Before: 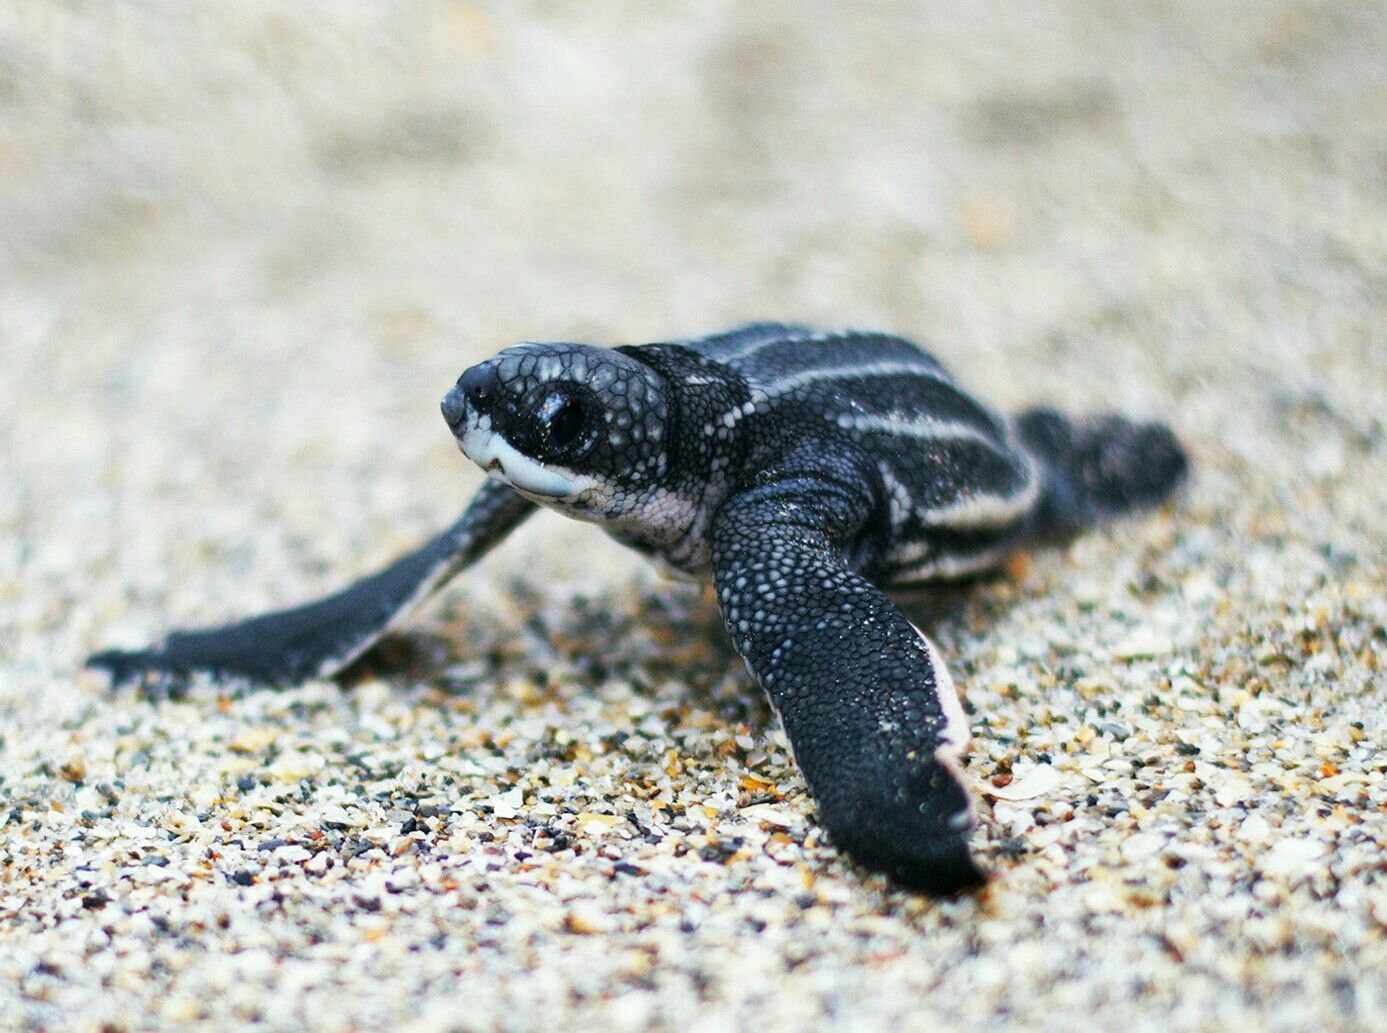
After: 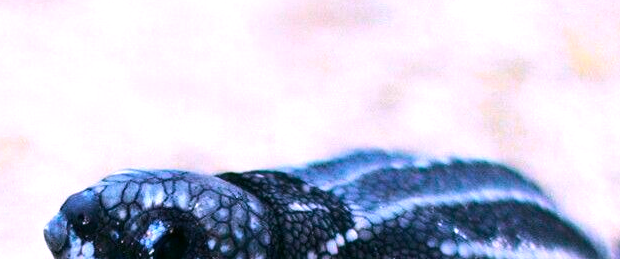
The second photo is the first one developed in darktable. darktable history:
crop: left 28.64%, top 16.832%, right 26.637%, bottom 58.055%
tone equalizer: -8 EV -0.75 EV, -7 EV -0.7 EV, -6 EV -0.6 EV, -5 EV -0.4 EV, -3 EV 0.4 EV, -2 EV 0.6 EV, -1 EV 0.7 EV, +0 EV 0.75 EV, edges refinement/feathering 500, mask exposure compensation -1.57 EV, preserve details no
color balance: input saturation 134.34%, contrast -10.04%, contrast fulcrum 19.67%, output saturation 133.51%
white balance: red 1.066, blue 1.119
